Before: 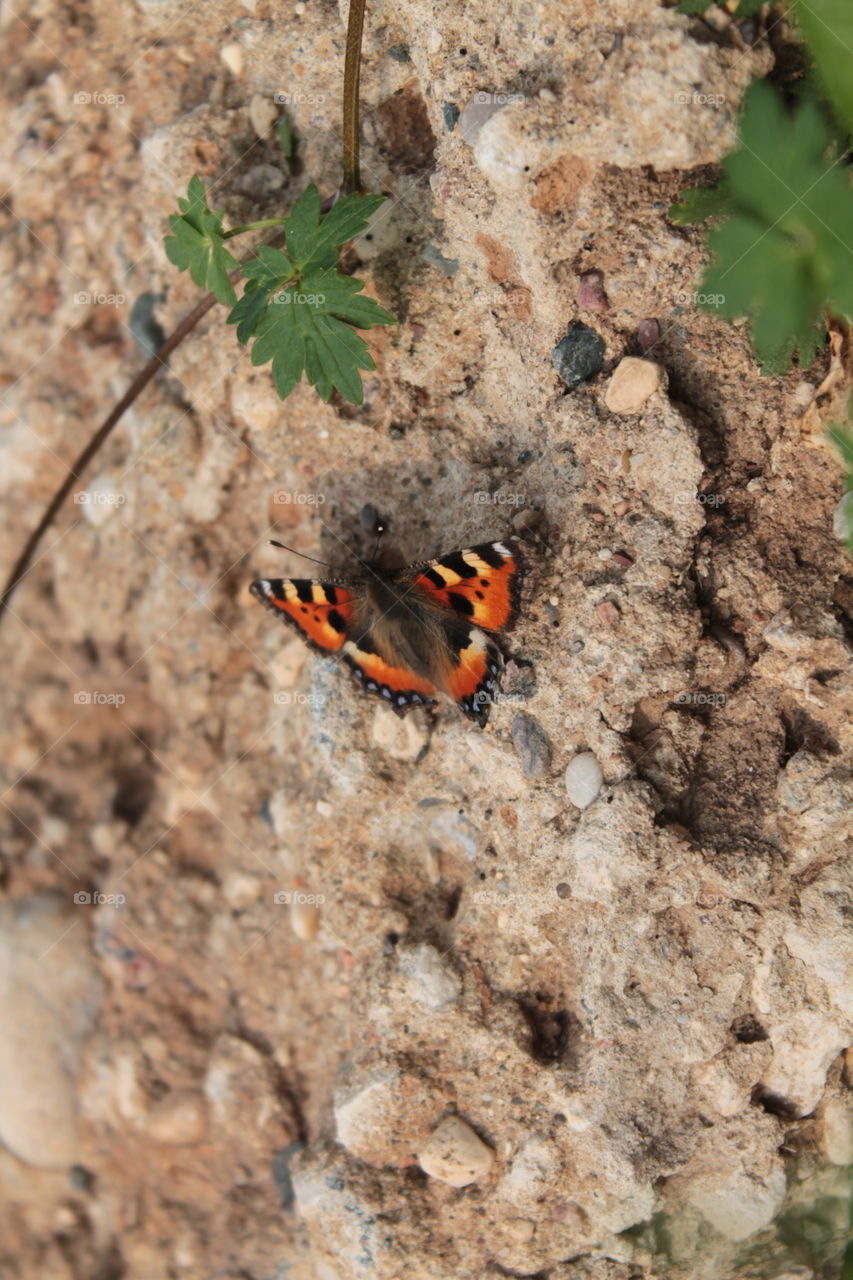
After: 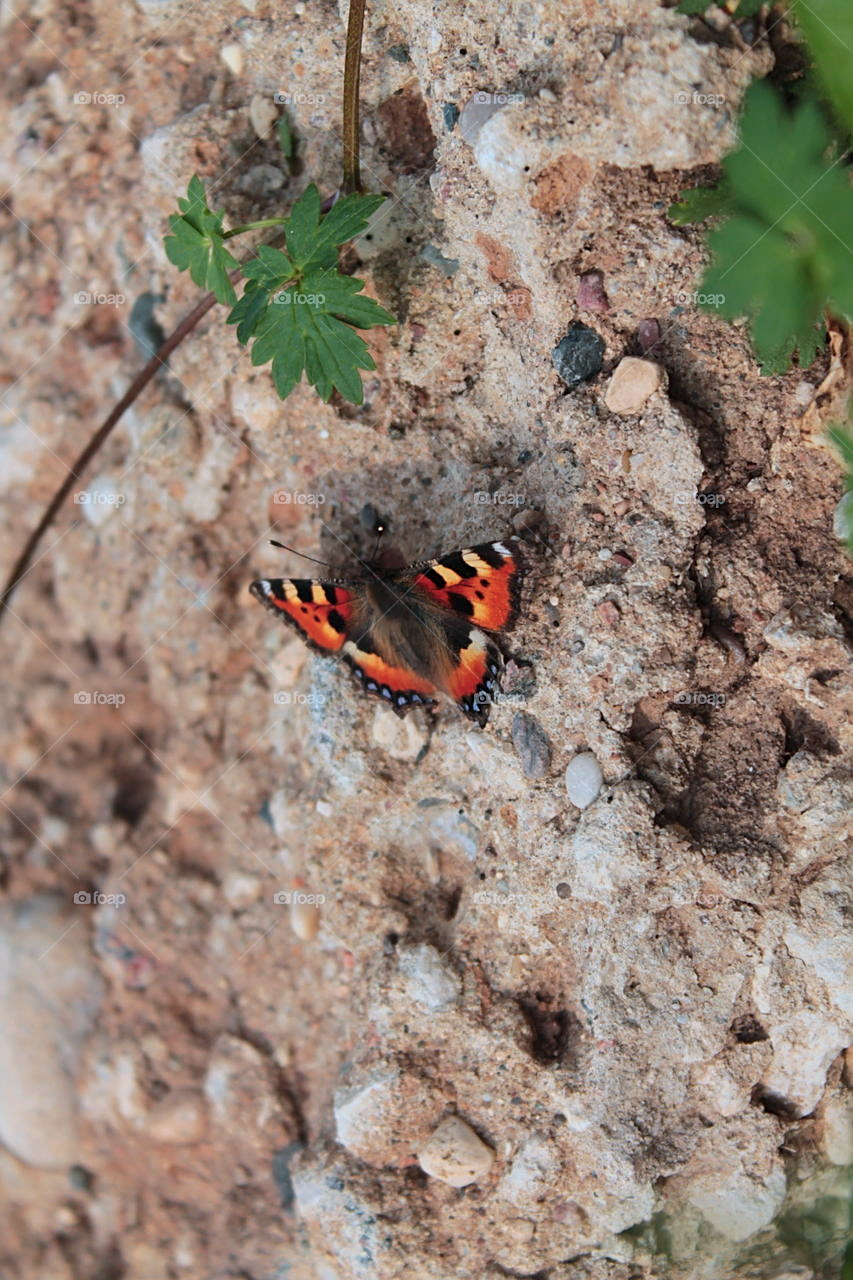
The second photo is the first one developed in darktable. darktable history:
color calibration: output R [0.972, 0.068, -0.094, 0], output G [-0.178, 1.216, -0.086, 0], output B [0.095, -0.136, 0.98, 0], illuminant custom, x 0.371, y 0.381, temperature 4283.16 K
sharpen: on, module defaults
